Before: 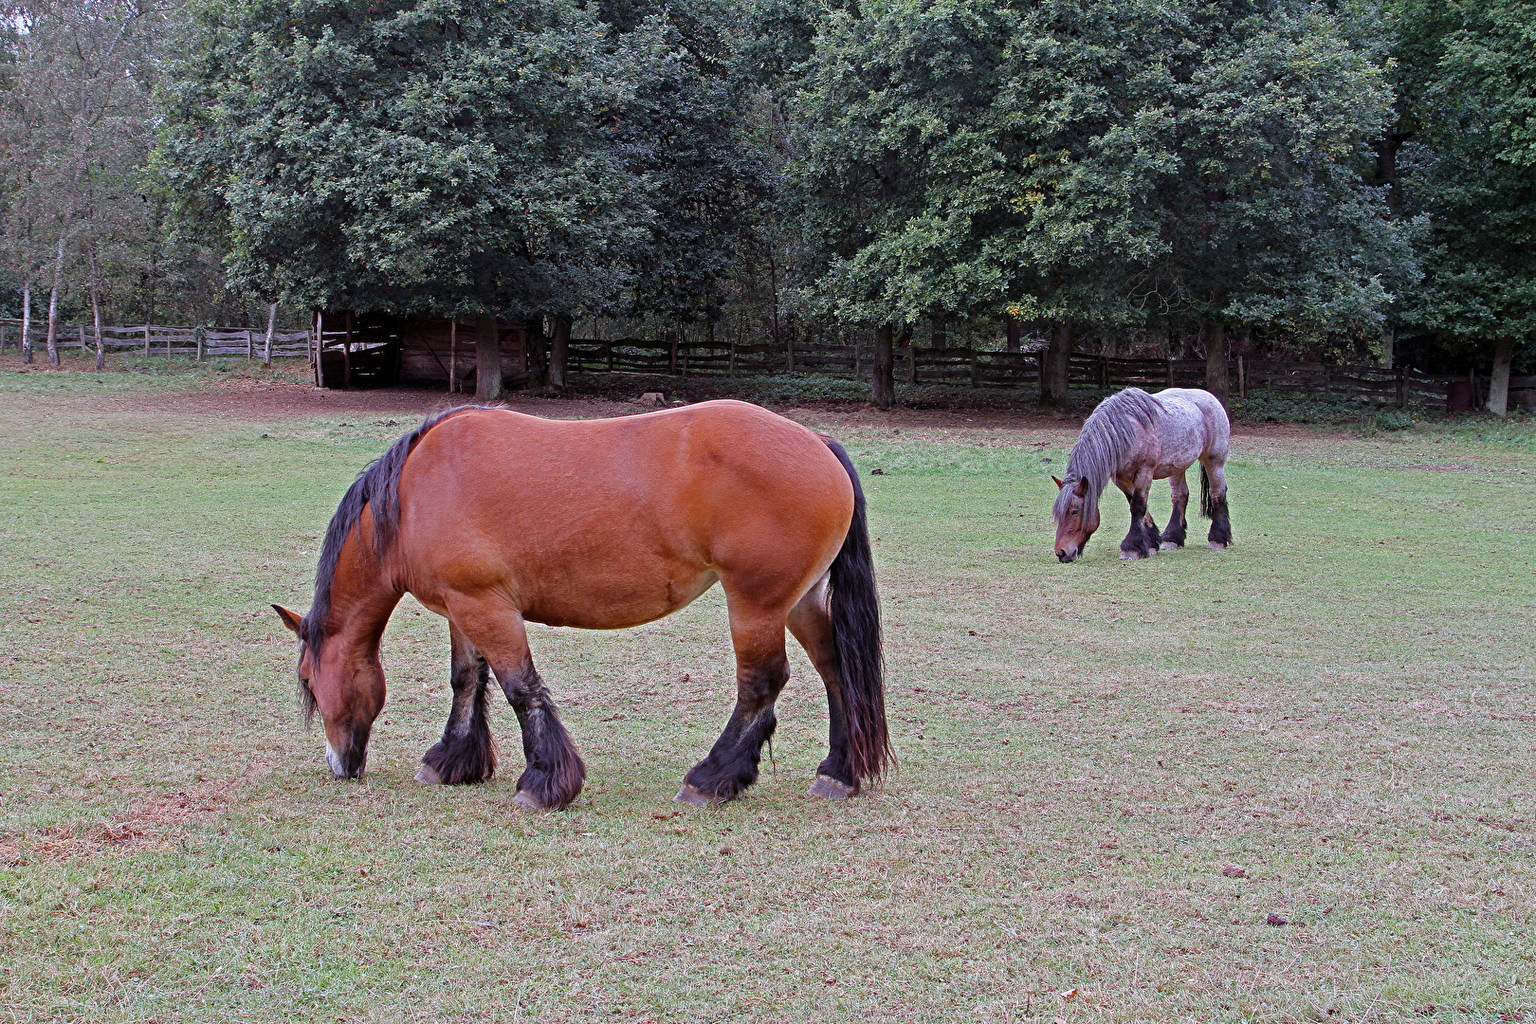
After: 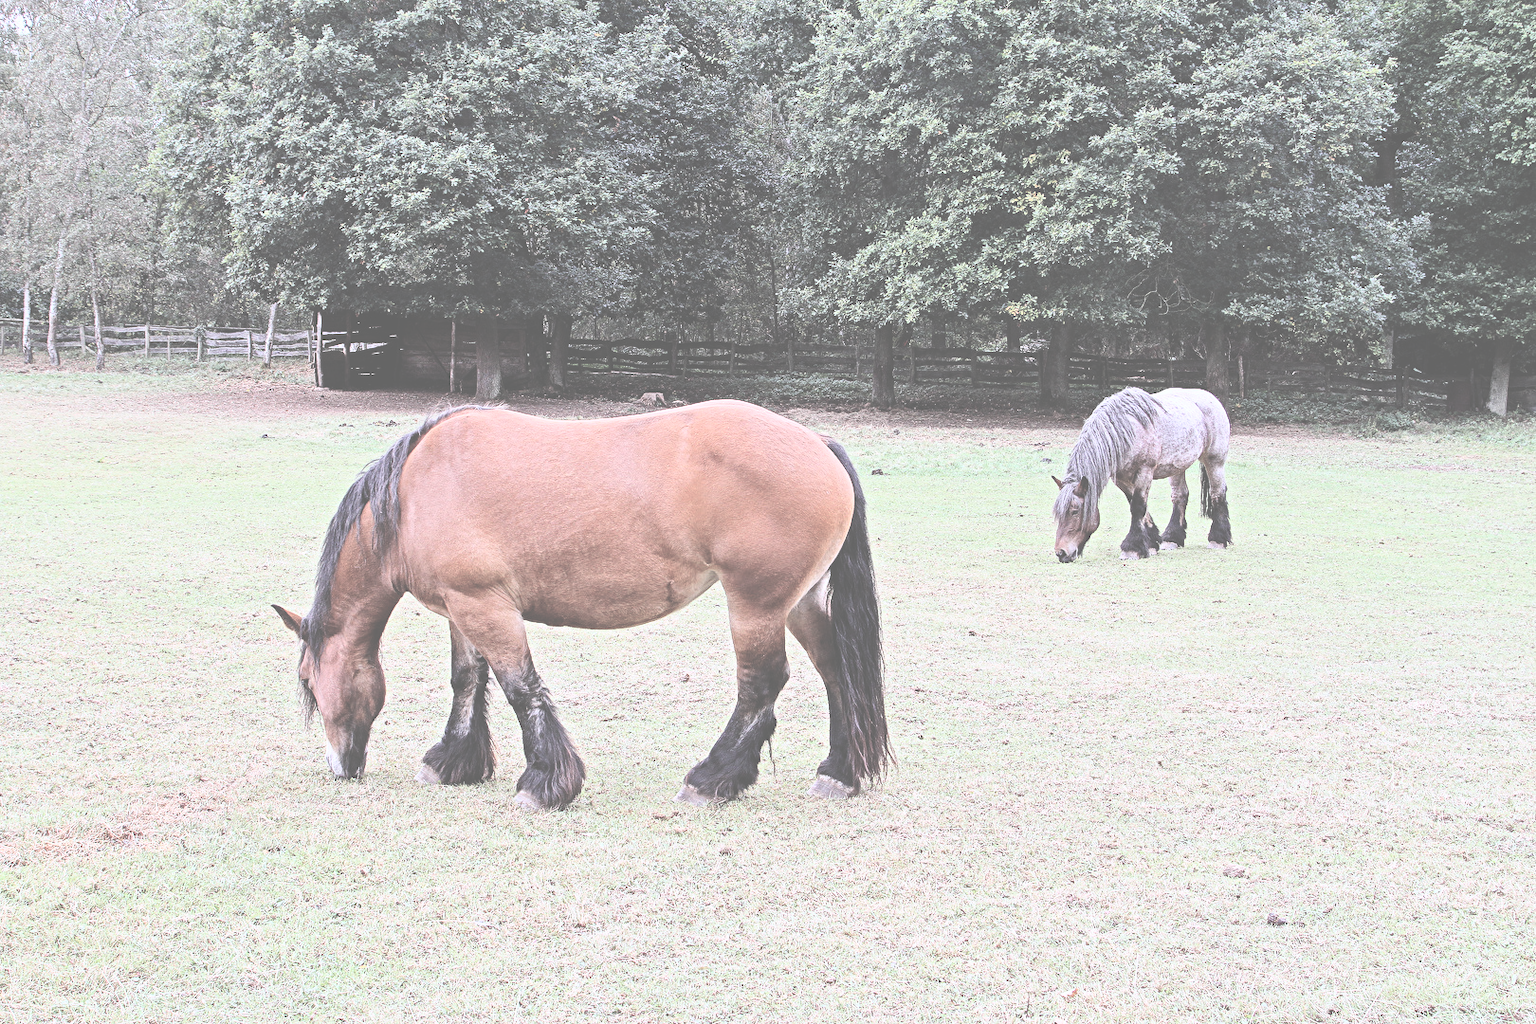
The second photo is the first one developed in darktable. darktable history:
exposure: black level correction -0.087, compensate highlight preservation false
contrast brightness saturation: contrast 0.57, brightness 0.574, saturation -0.348
